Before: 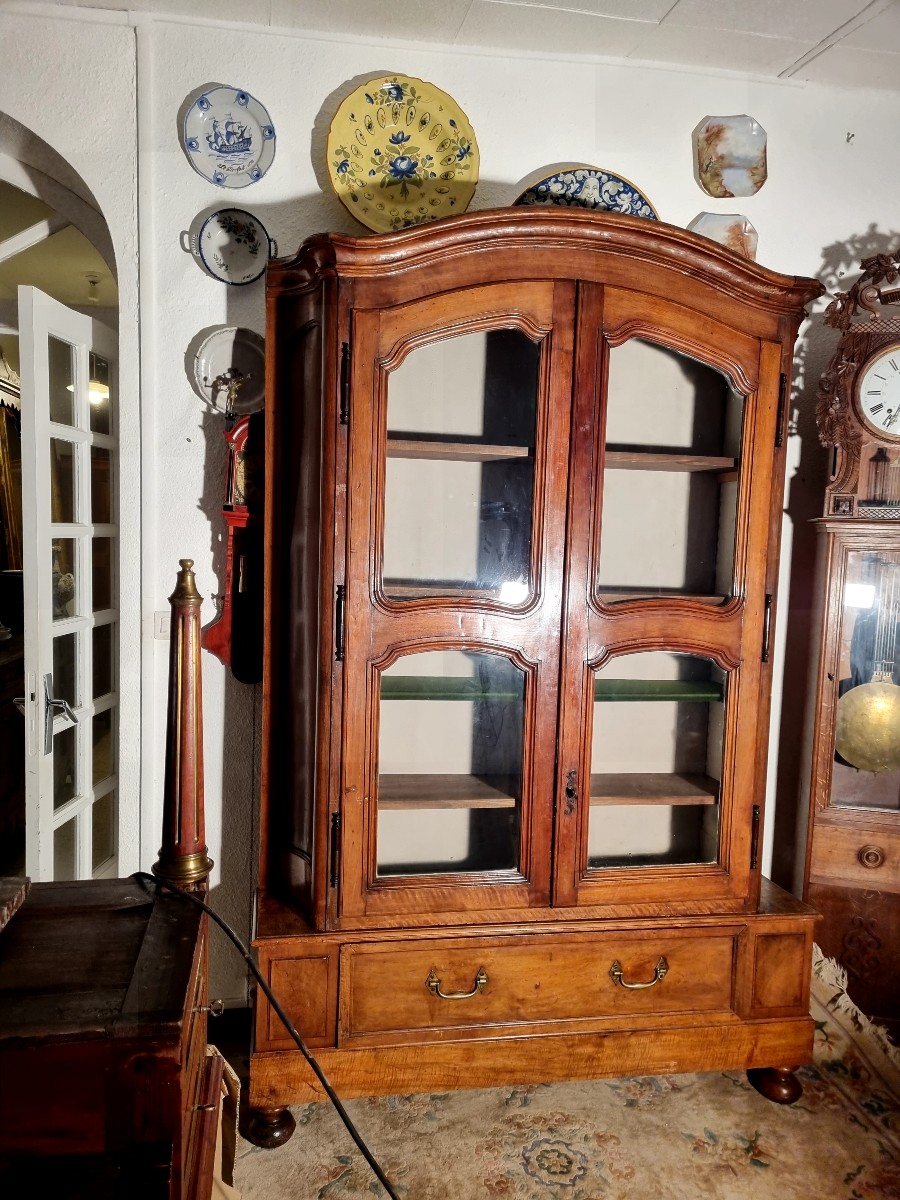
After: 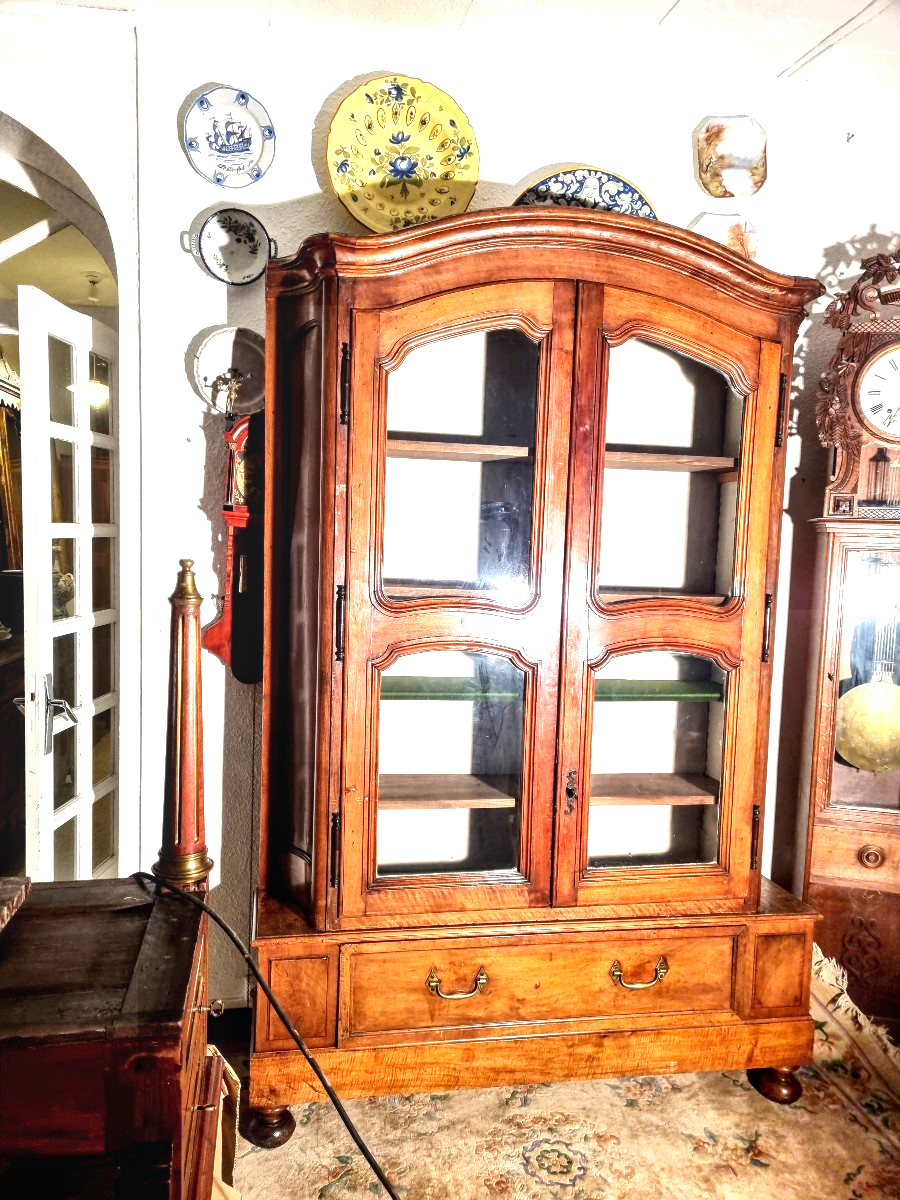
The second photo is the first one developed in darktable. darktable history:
exposure: black level correction 0, exposure 1.388 EV, compensate exposure bias true, compensate highlight preservation false
contrast equalizer: y [[0.5, 0.5, 0.472, 0.5, 0.5, 0.5], [0.5 ×6], [0.5 ×6], [0 ×6], [0 ×6]], mix 0.219
local contrast: on, module defaults
tone equalizer: on, module defaults
